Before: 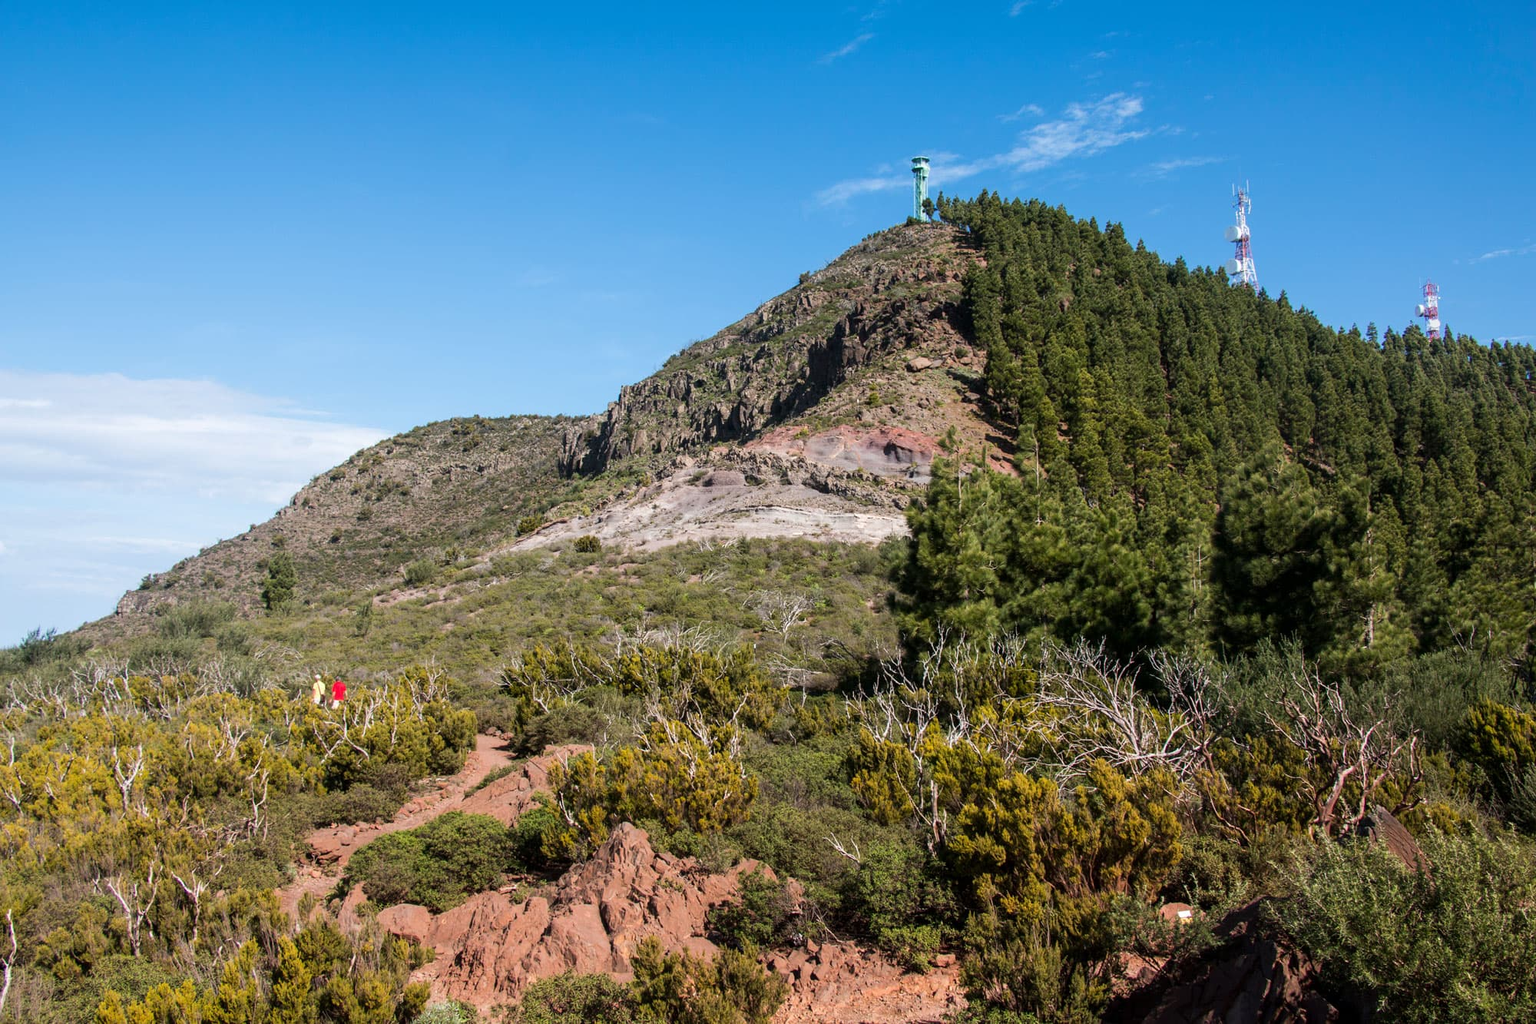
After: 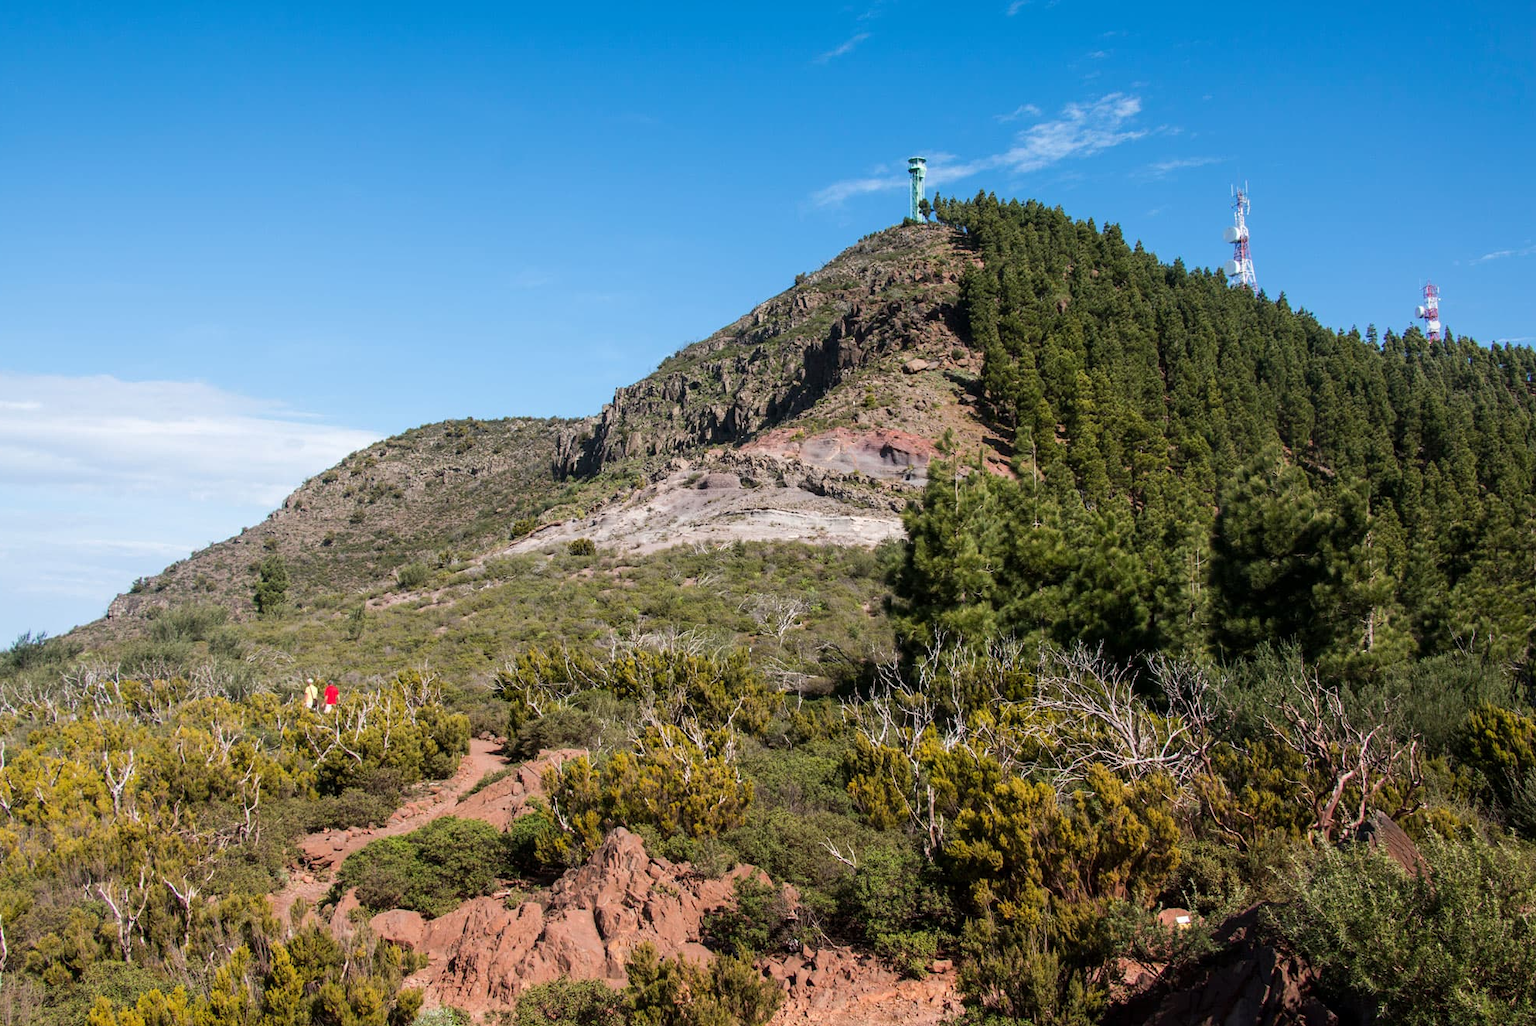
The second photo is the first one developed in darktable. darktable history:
crop and rotate: left 0.666%, top 0.13%, bottom 0.259%
